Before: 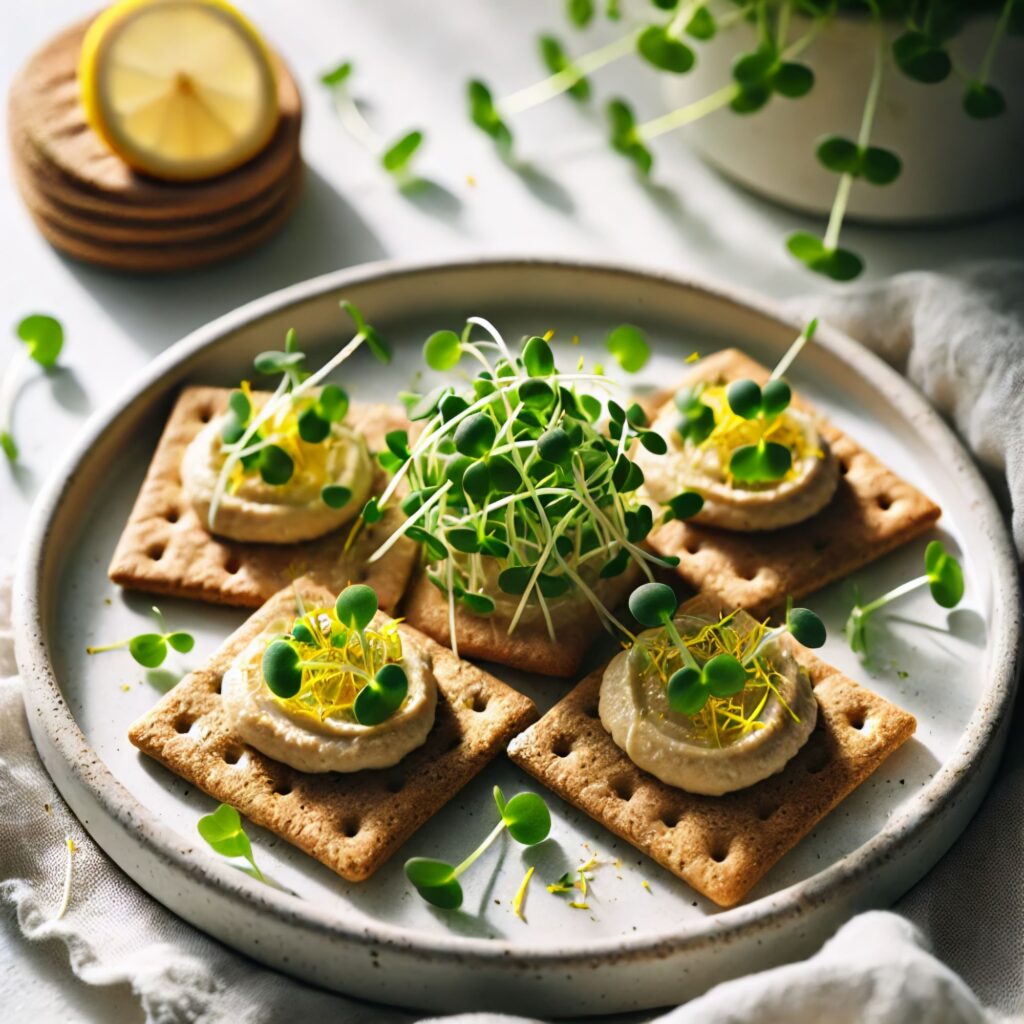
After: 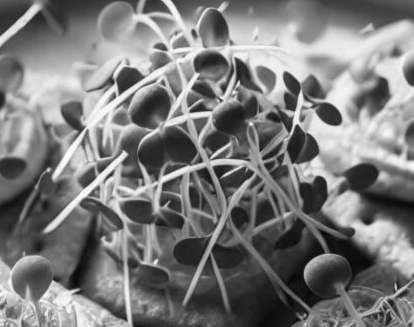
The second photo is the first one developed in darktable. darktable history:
crop: left 31.751%, top 32.172%, right 27.8%, bottom 35.83%
monochrome: a 73.58, b 64.21
tone equalizer: on, module defaults
local contrast: on, module defaults
